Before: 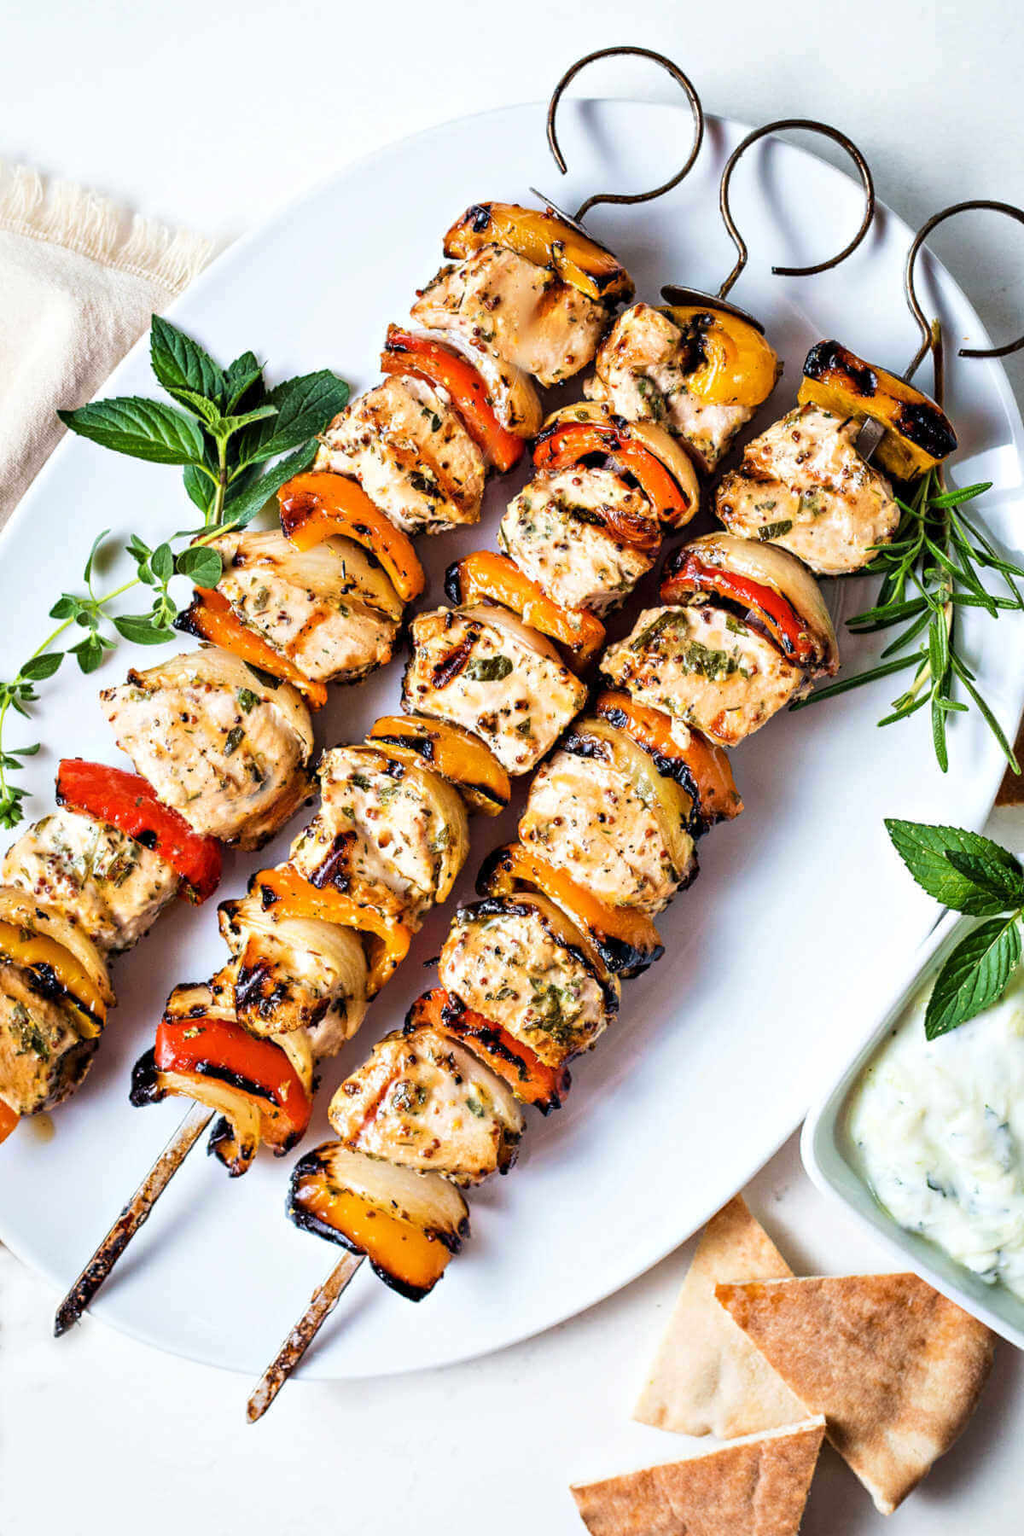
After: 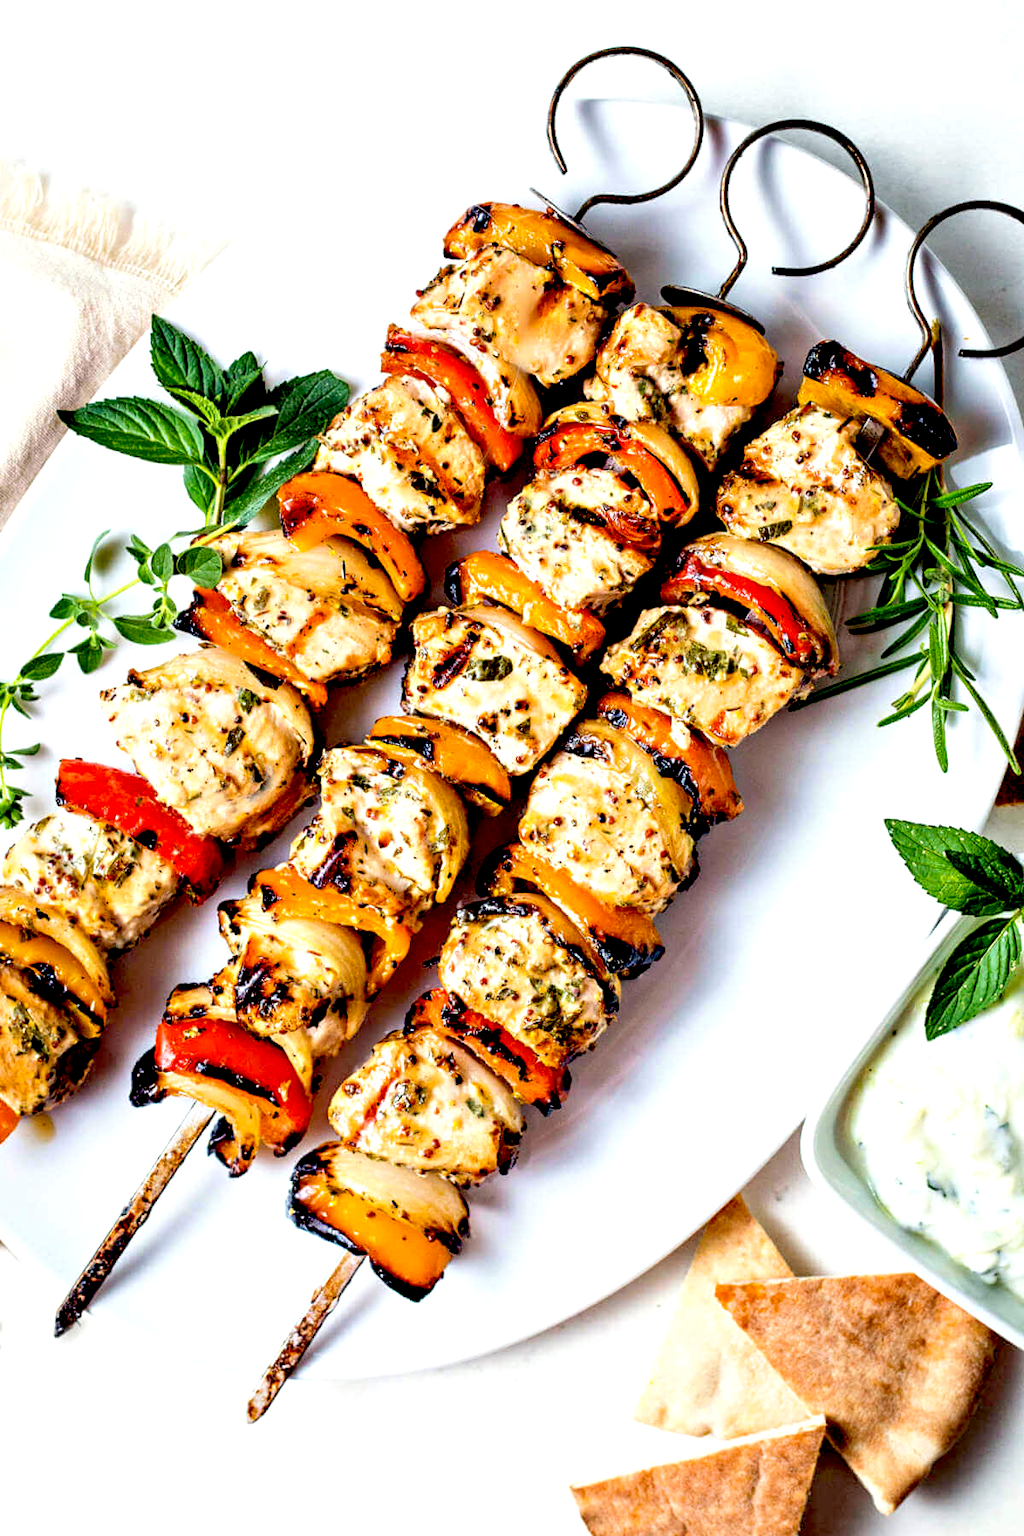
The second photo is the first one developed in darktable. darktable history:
color correction: highlights b* 2.98
exposure: black level correction 0.031, exposure 0.319 EV, compensate exposure bias true, compensate highlight preservation false
